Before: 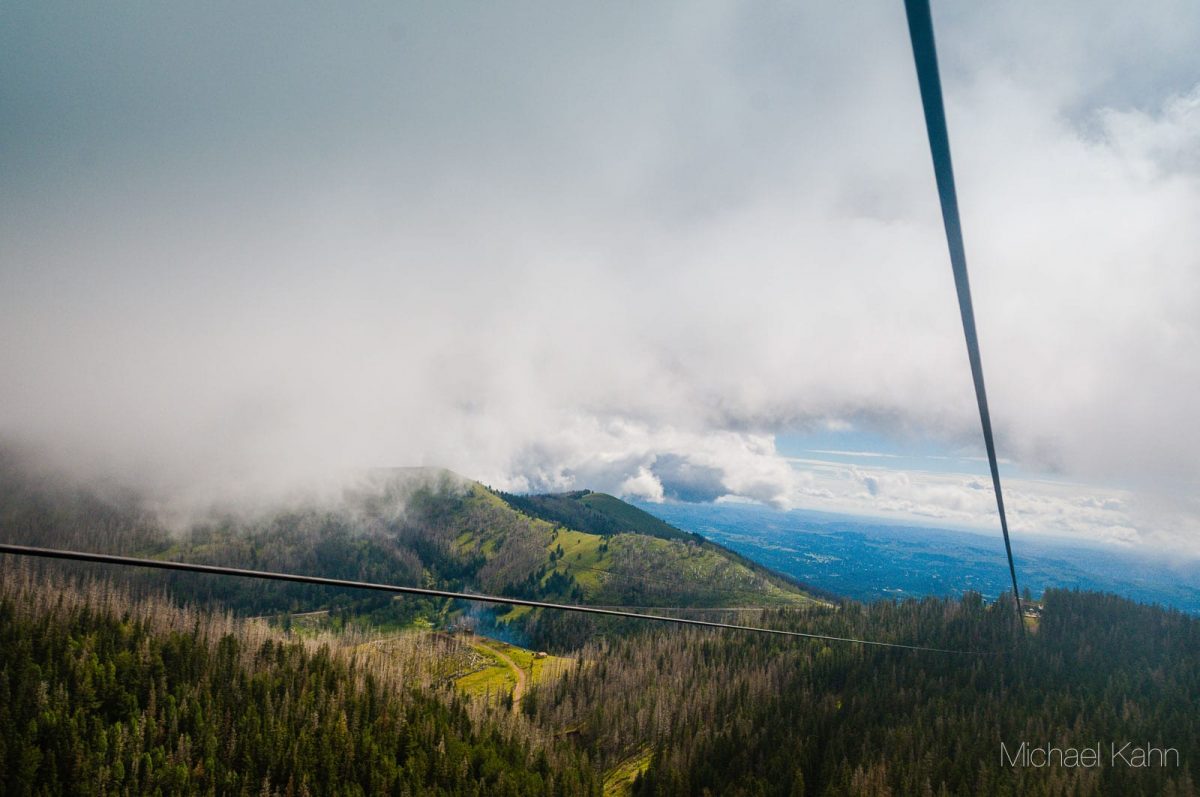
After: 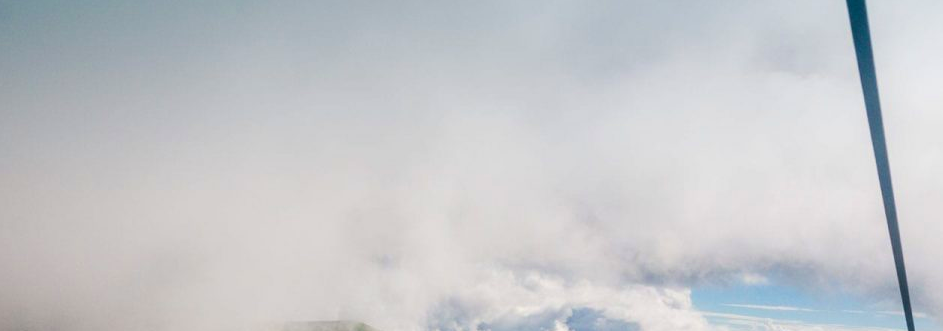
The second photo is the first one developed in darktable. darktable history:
crop: left 7.036%, top 18.398%, right 14.379%, bottom 40.043%
velvia: on, module defaults
